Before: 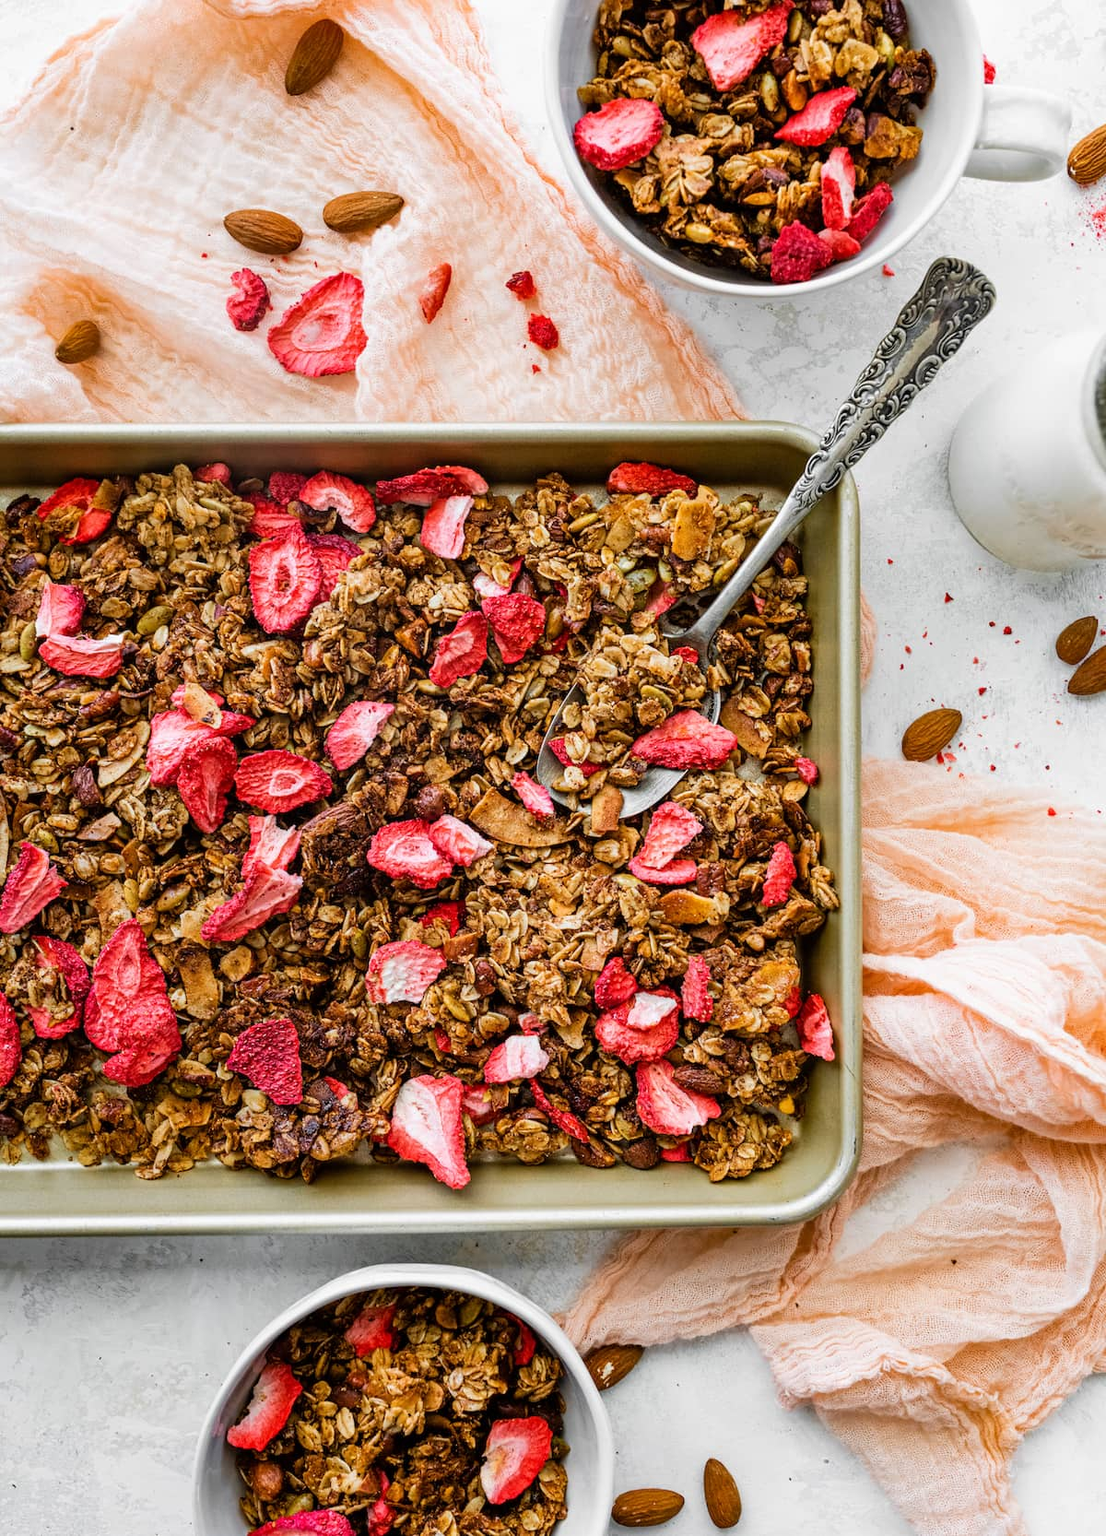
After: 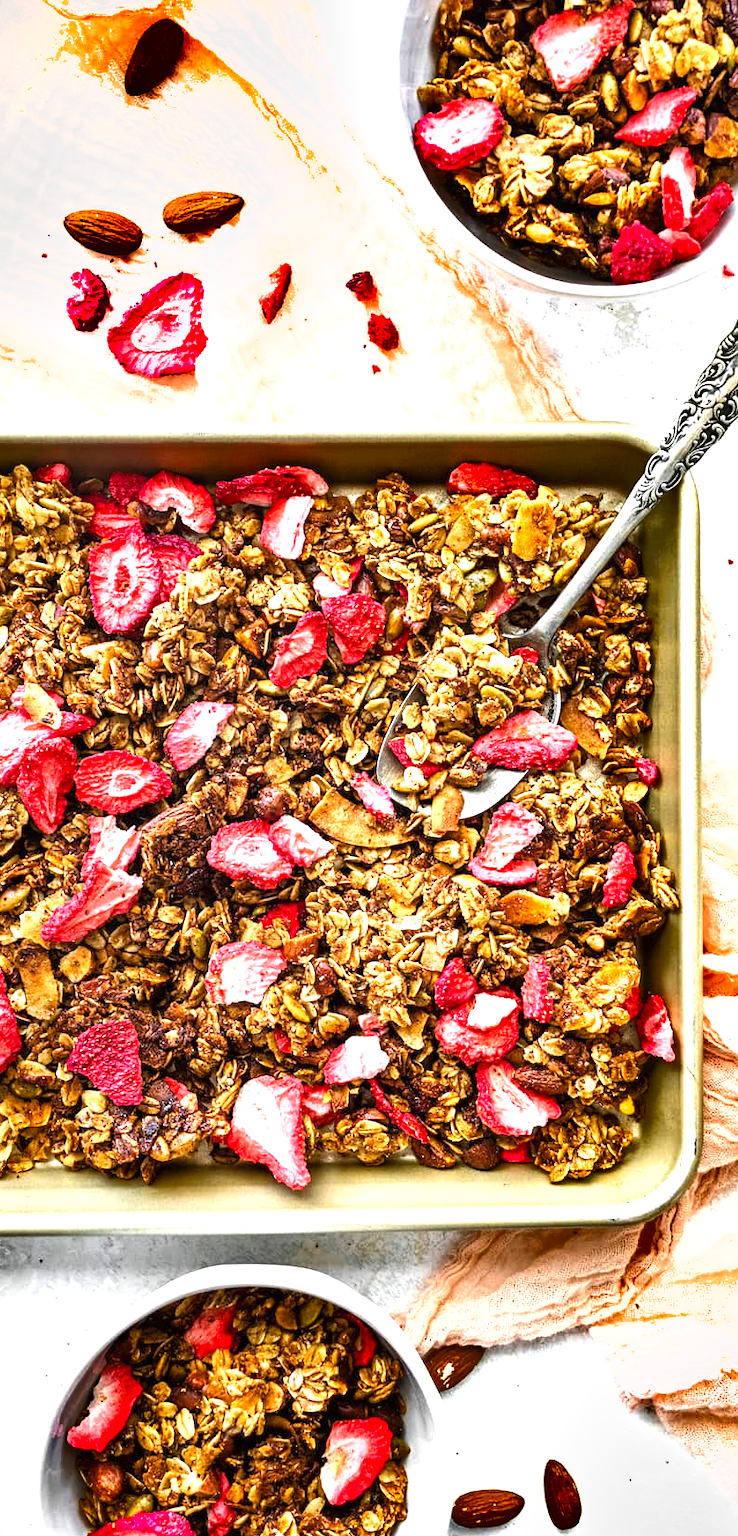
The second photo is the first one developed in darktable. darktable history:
crop and rotate: left 14.505%, right 18.782%
exposure: exposure 1.219 EV, compensate highlight preservation false
shadows and highlights: radius 132.99, soften with gaussian
